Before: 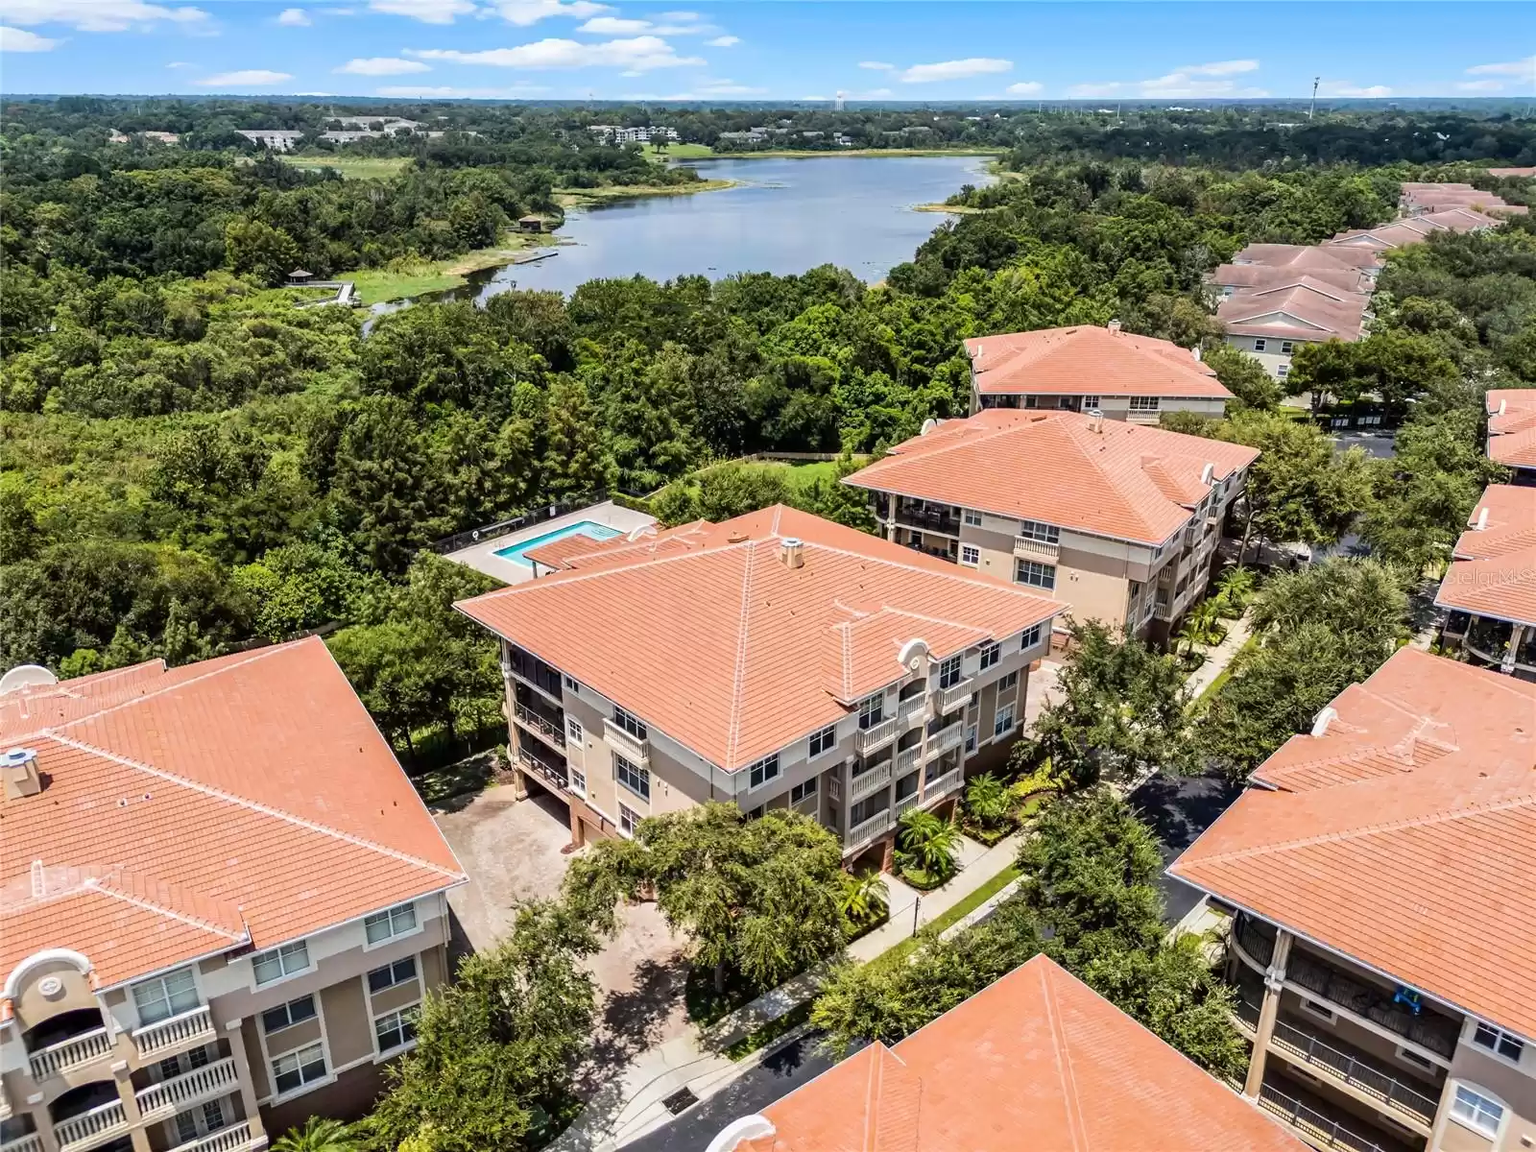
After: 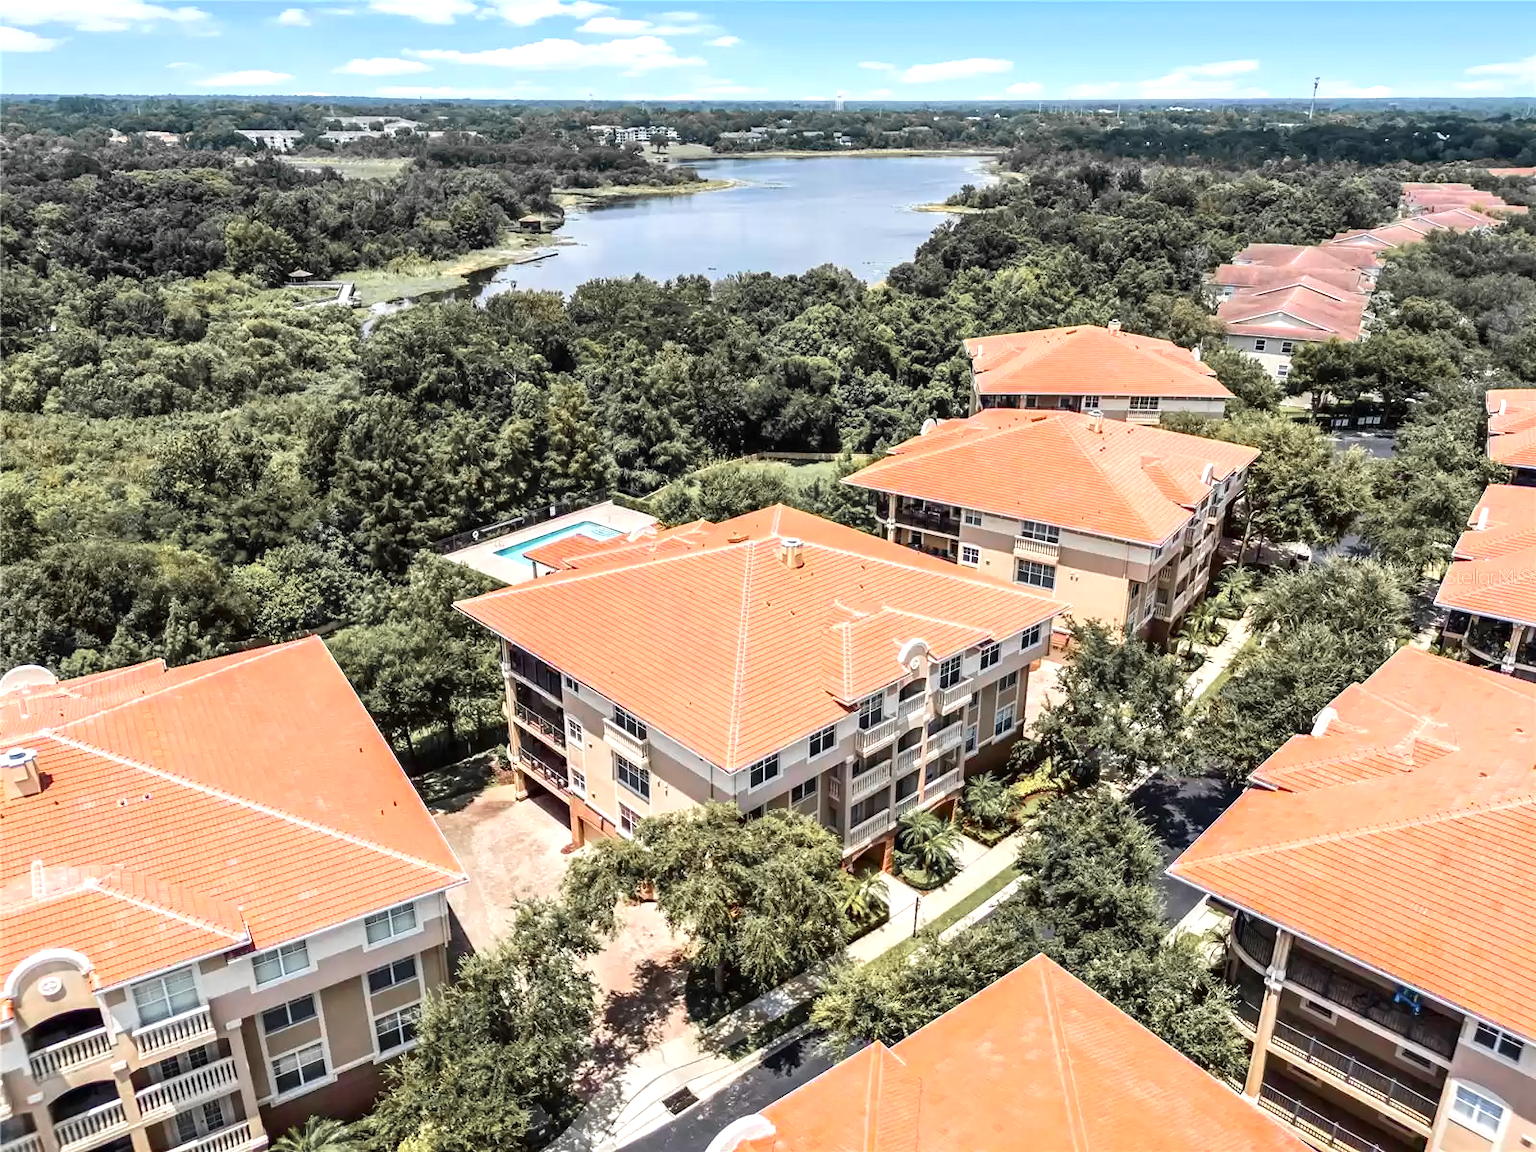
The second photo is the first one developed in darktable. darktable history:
color zones: curves: ch1 [(0, 0.679) (0.143, 0.647) (0.286, 0.261) (0.378, -0.011) (0.571, 0.396) (0.714, 0.399) (0.857, 0.406) (1, 0.679)]
exposure: black level correction 0, exposure 0.5 EV, compensate highlight preservation false
